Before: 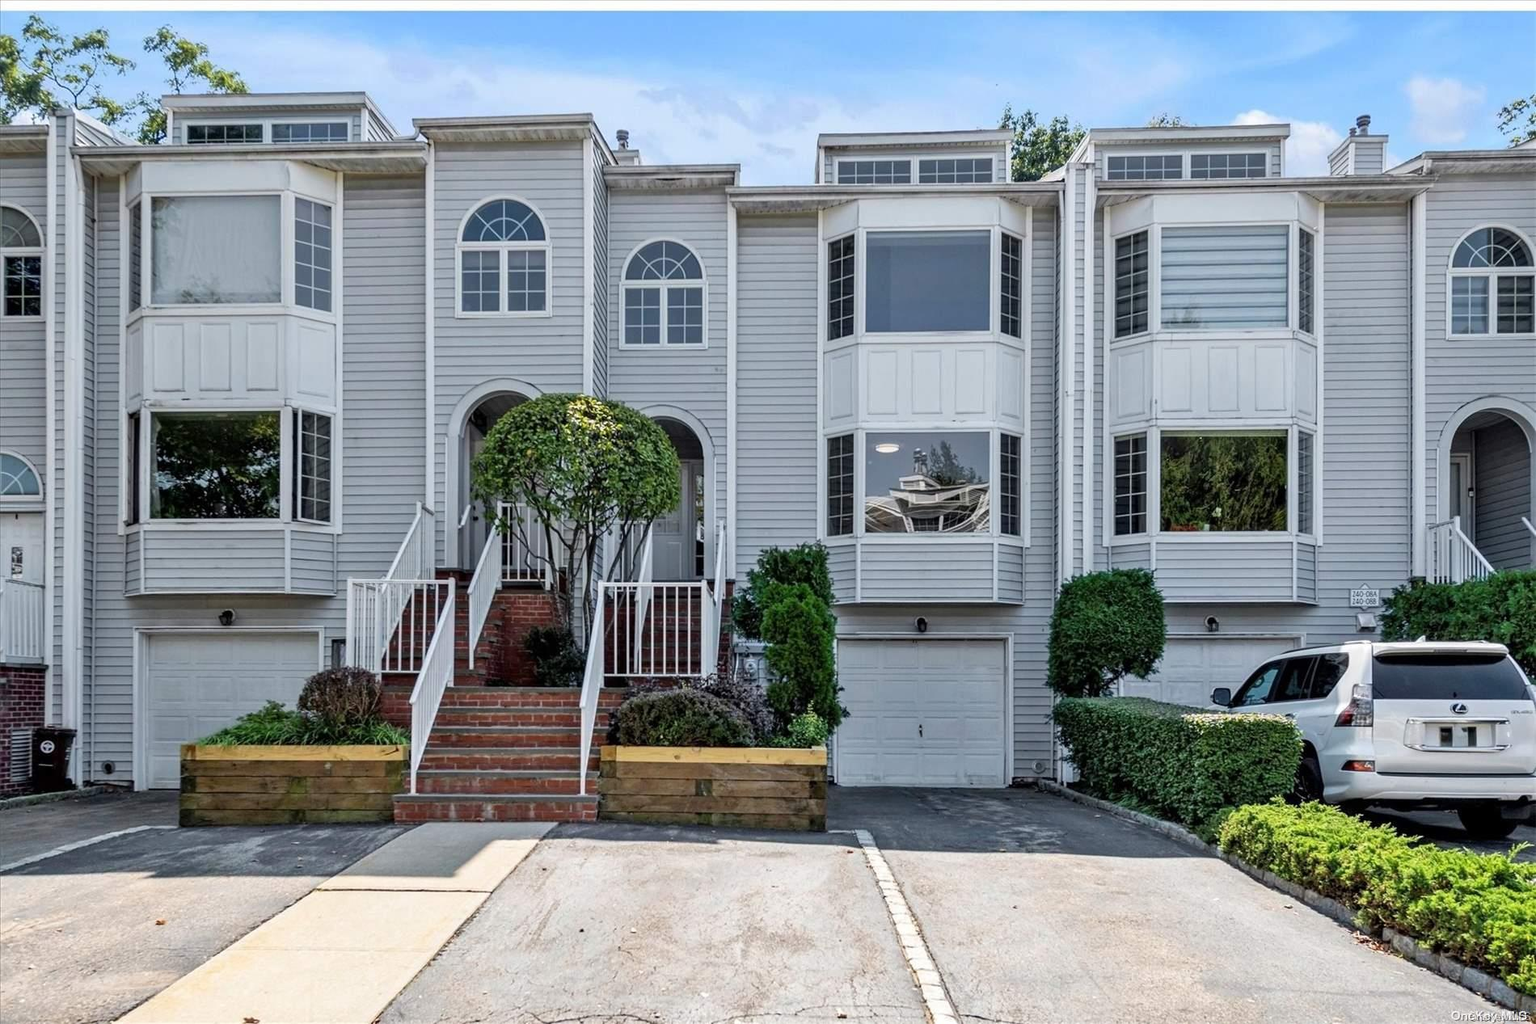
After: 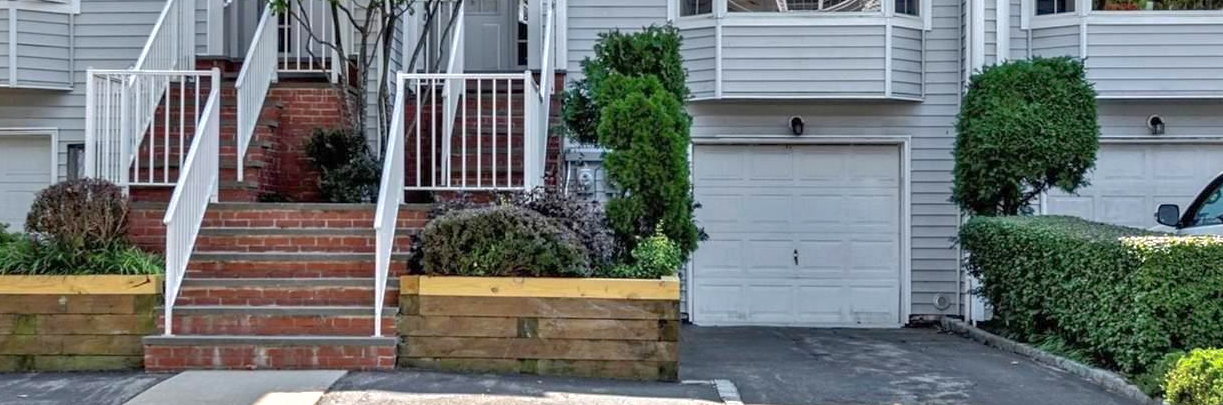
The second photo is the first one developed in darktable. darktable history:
exposure: exposure 0.4 EV, compensate highlight preservation false
crop: left 18.091%, top 51.13%, right 17.525%, bottom 16.85%
tone equalizer: on, module defaults
shadows and highlights: on, module defaults
